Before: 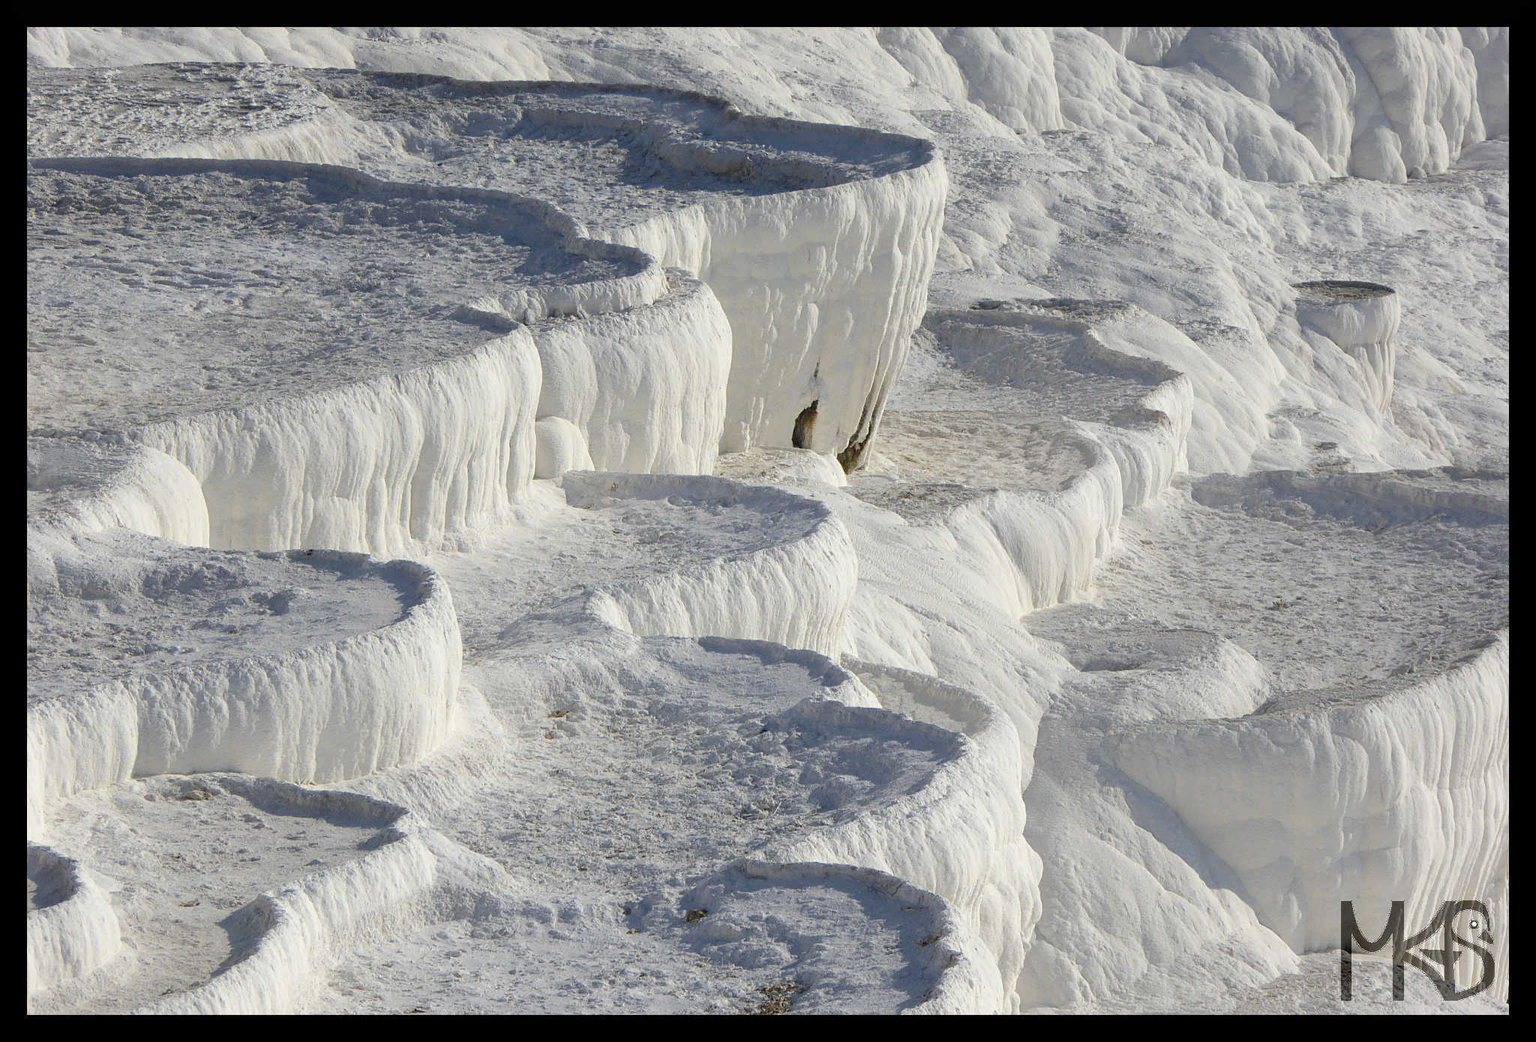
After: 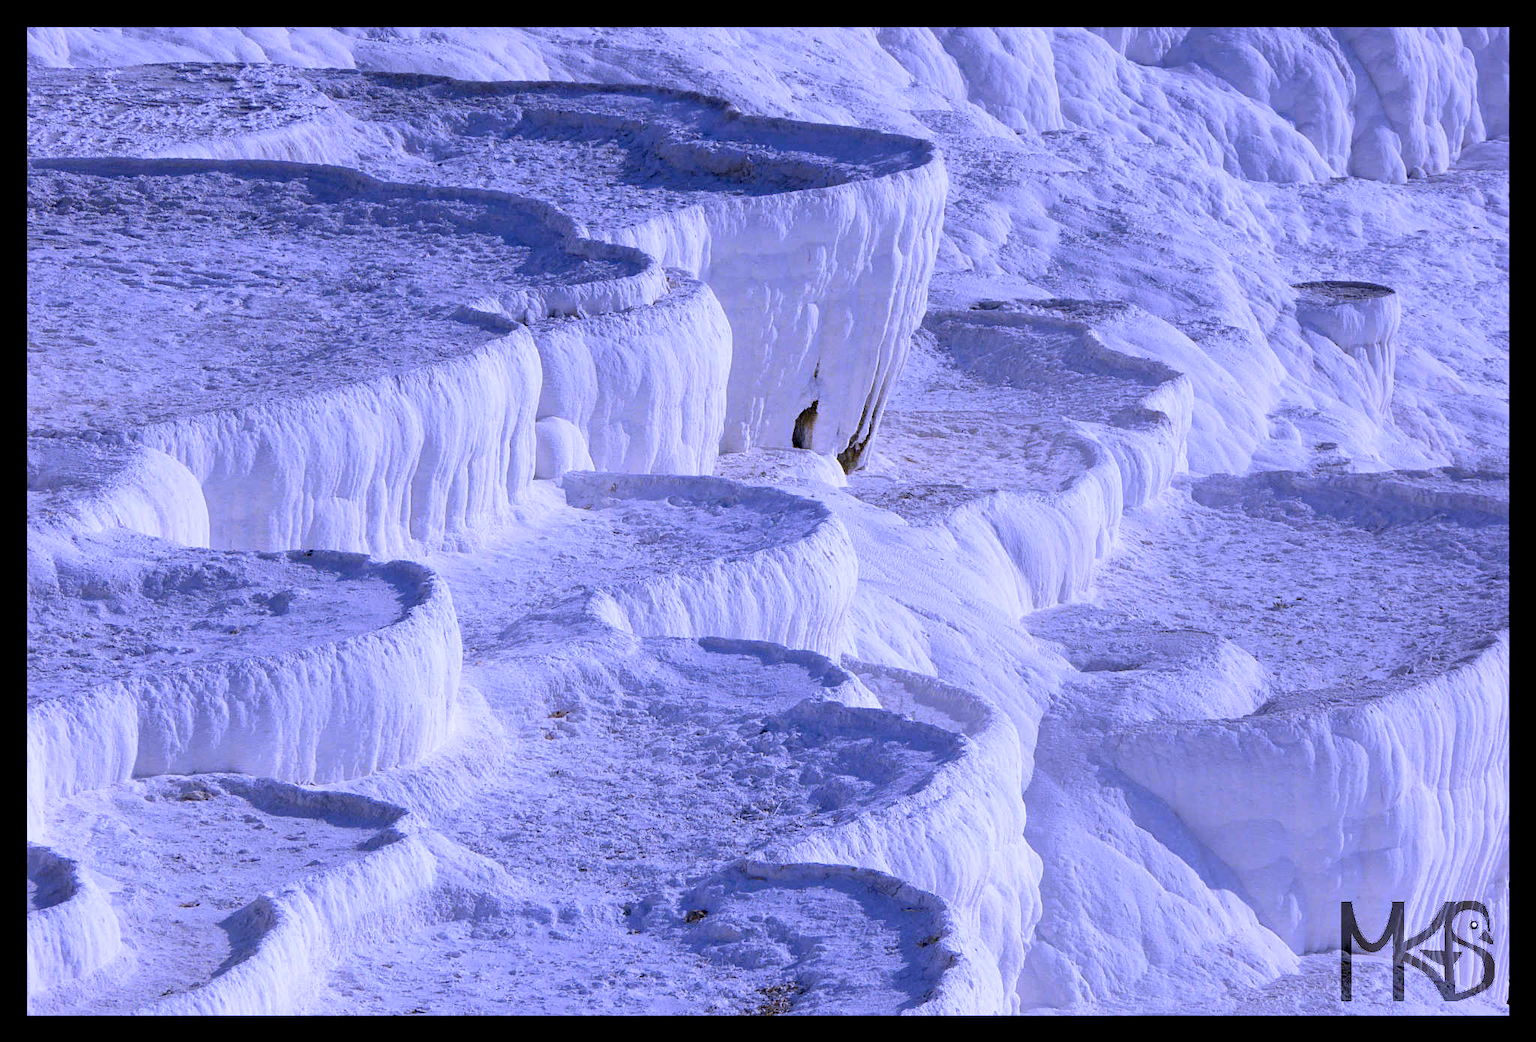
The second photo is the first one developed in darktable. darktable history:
haze removal: compatibility mode true, adaptive false
exposure: black level correction 0.009, exposure -0.159 EV, compensate highlight preservation false
white balance: red 0.98, blue 1.61
